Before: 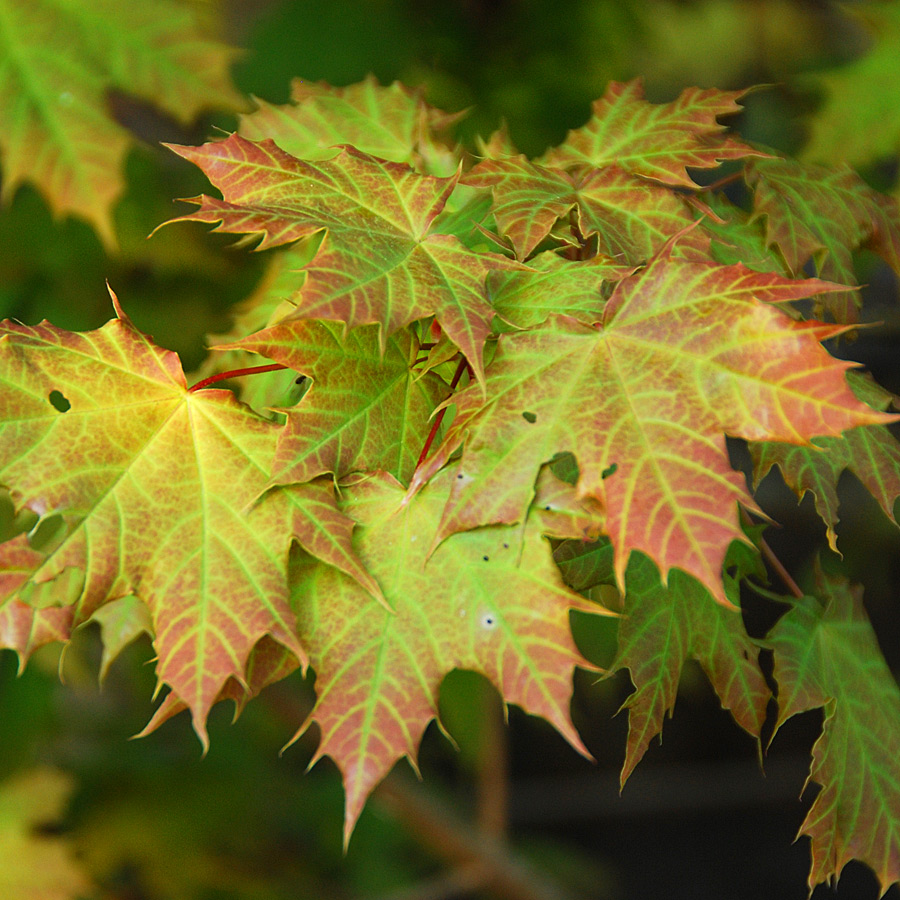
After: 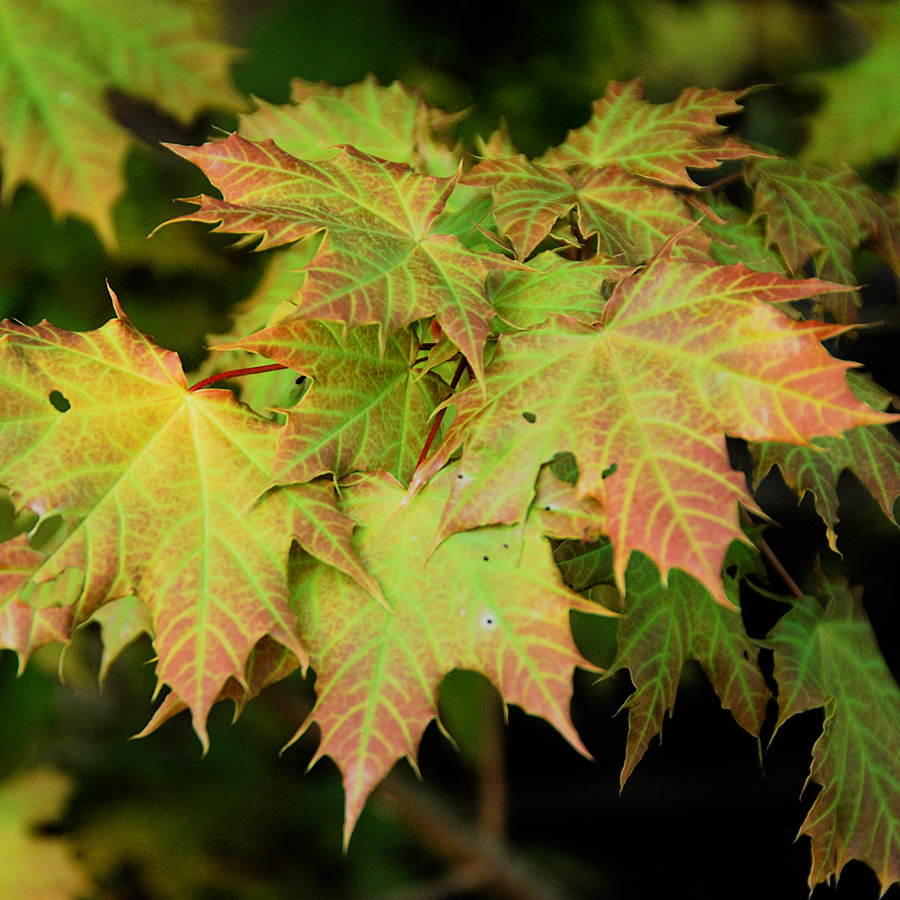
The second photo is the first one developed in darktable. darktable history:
filmic rgb: black relative exposure -7.49 EV, white relative exposure 4.99 EV, threshold 2.96 EV, hardness 3.34, contrast 1.3, enable highlight reconstruction true
